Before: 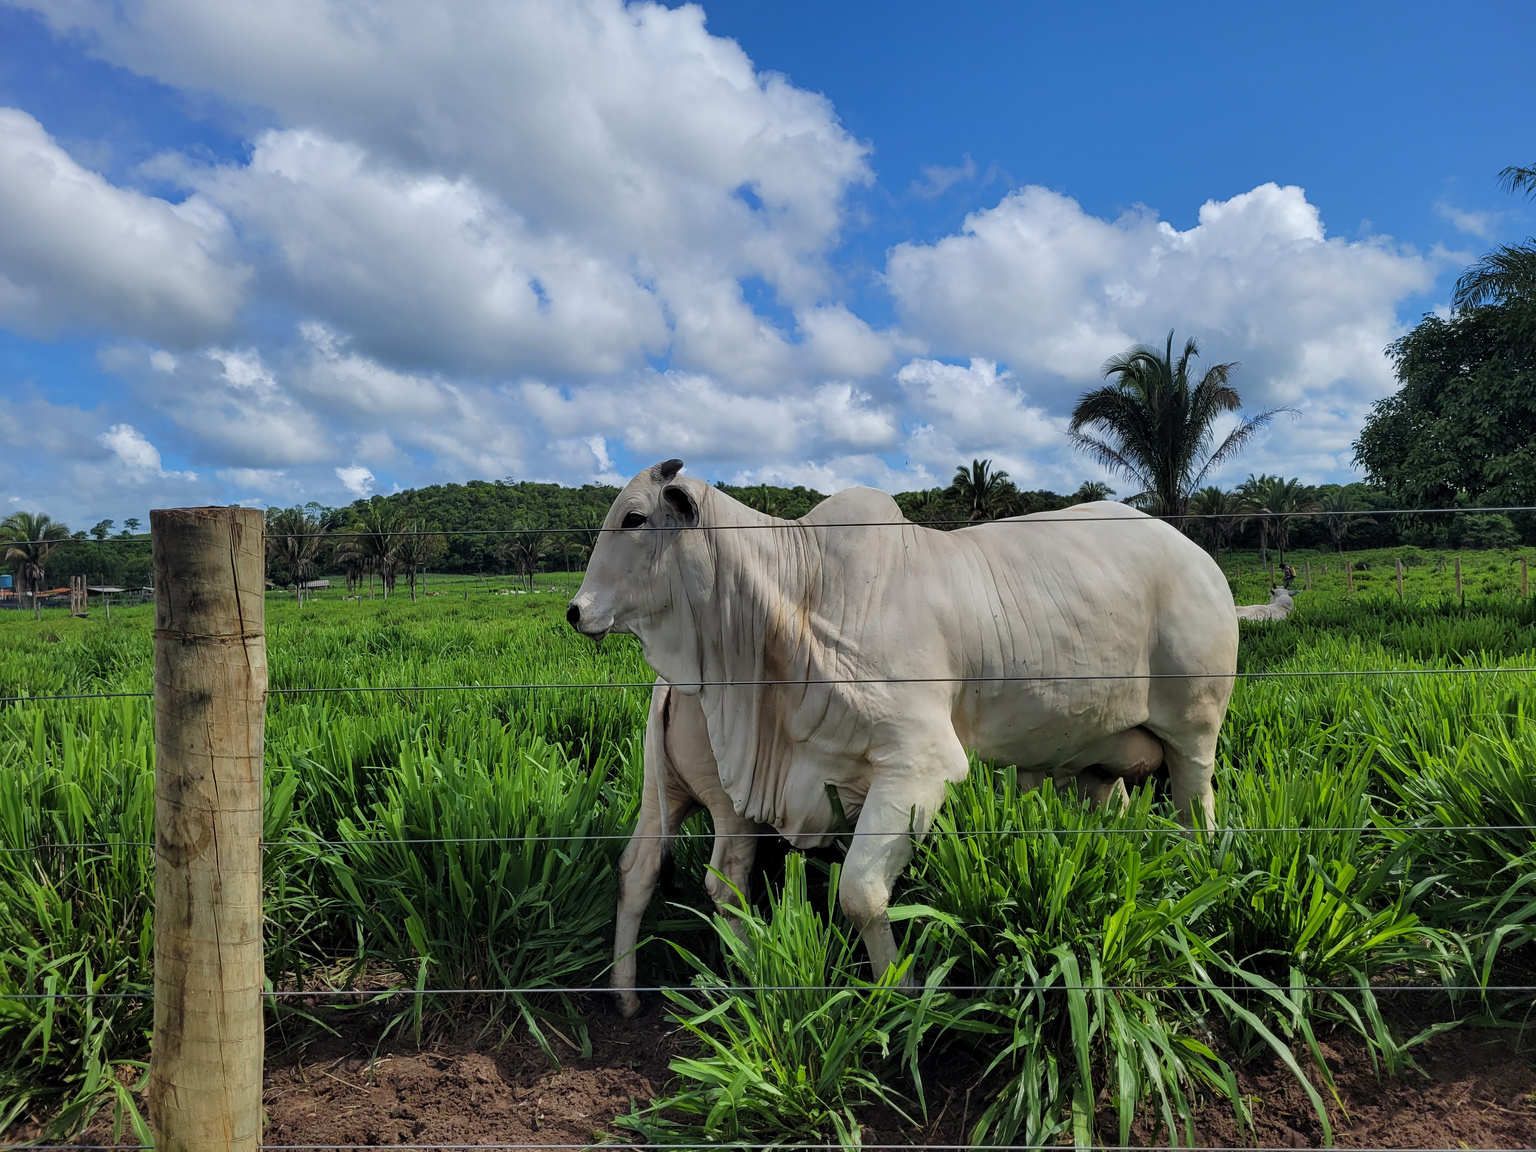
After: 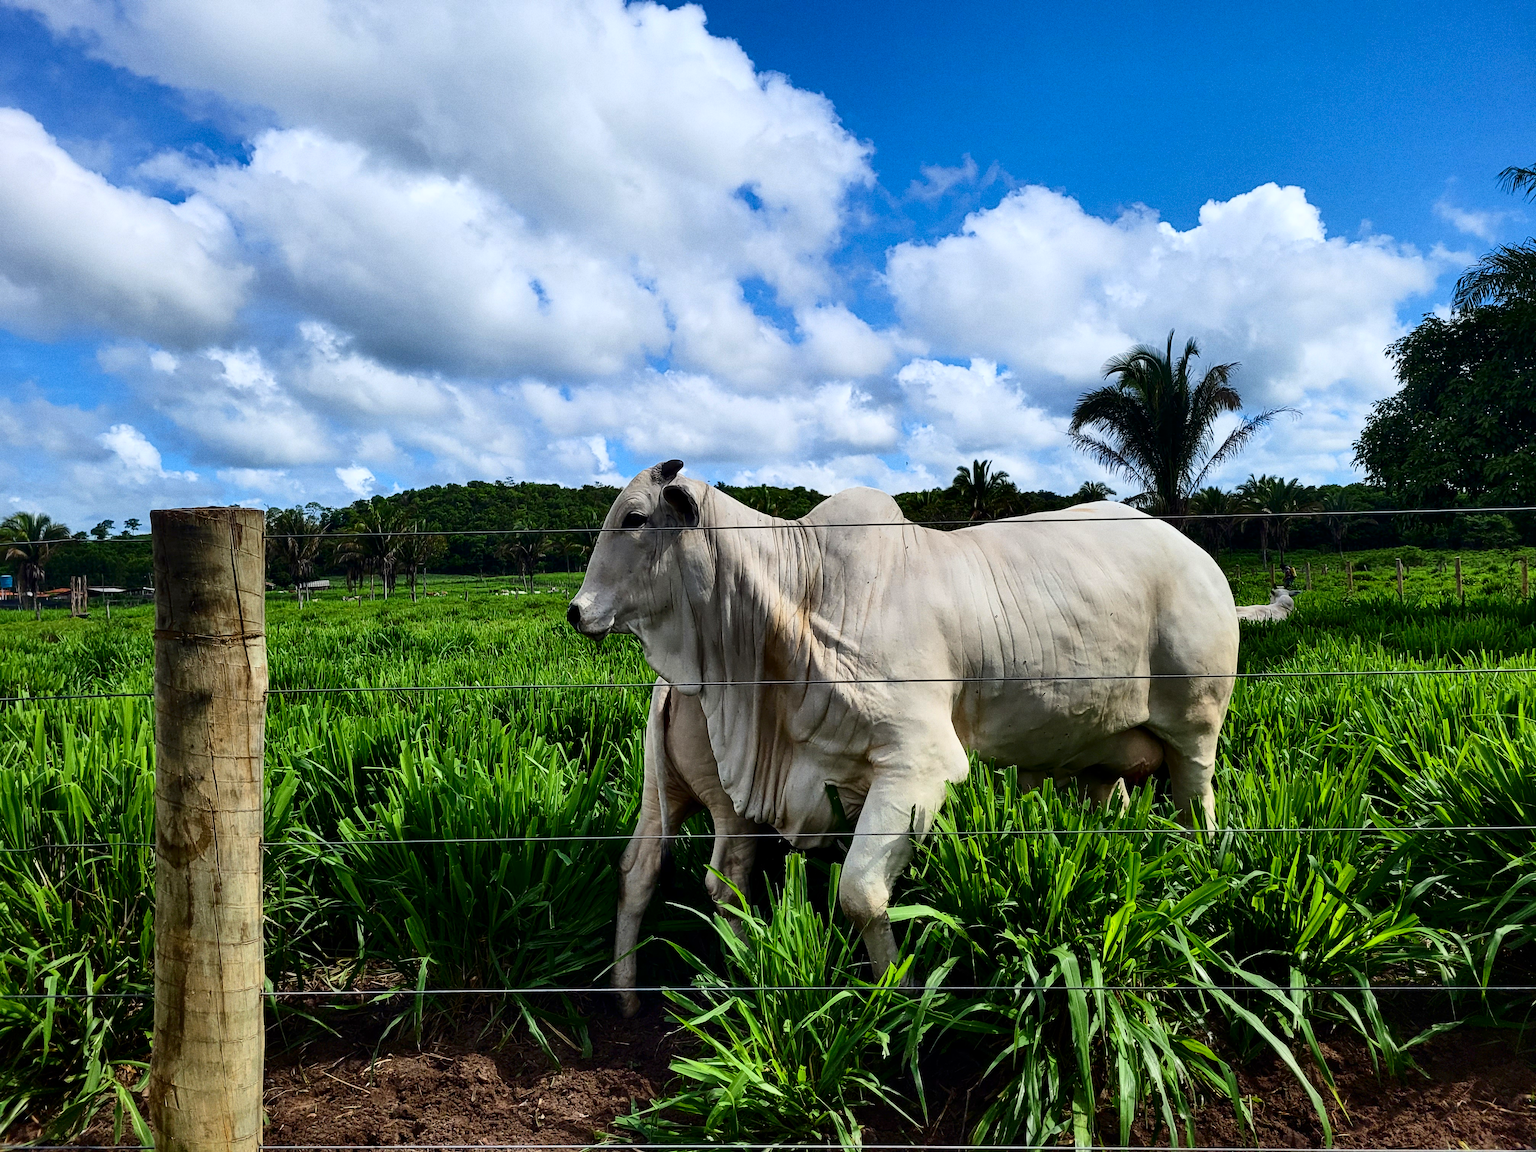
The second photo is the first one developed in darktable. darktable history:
grain: coarseness 0.09 ISO
exposure: exposure 0.2 EV, compensate highlight preservation false
contrast brightness saturation: contrast 0.32, brightness -0.08, saturation 0.17
